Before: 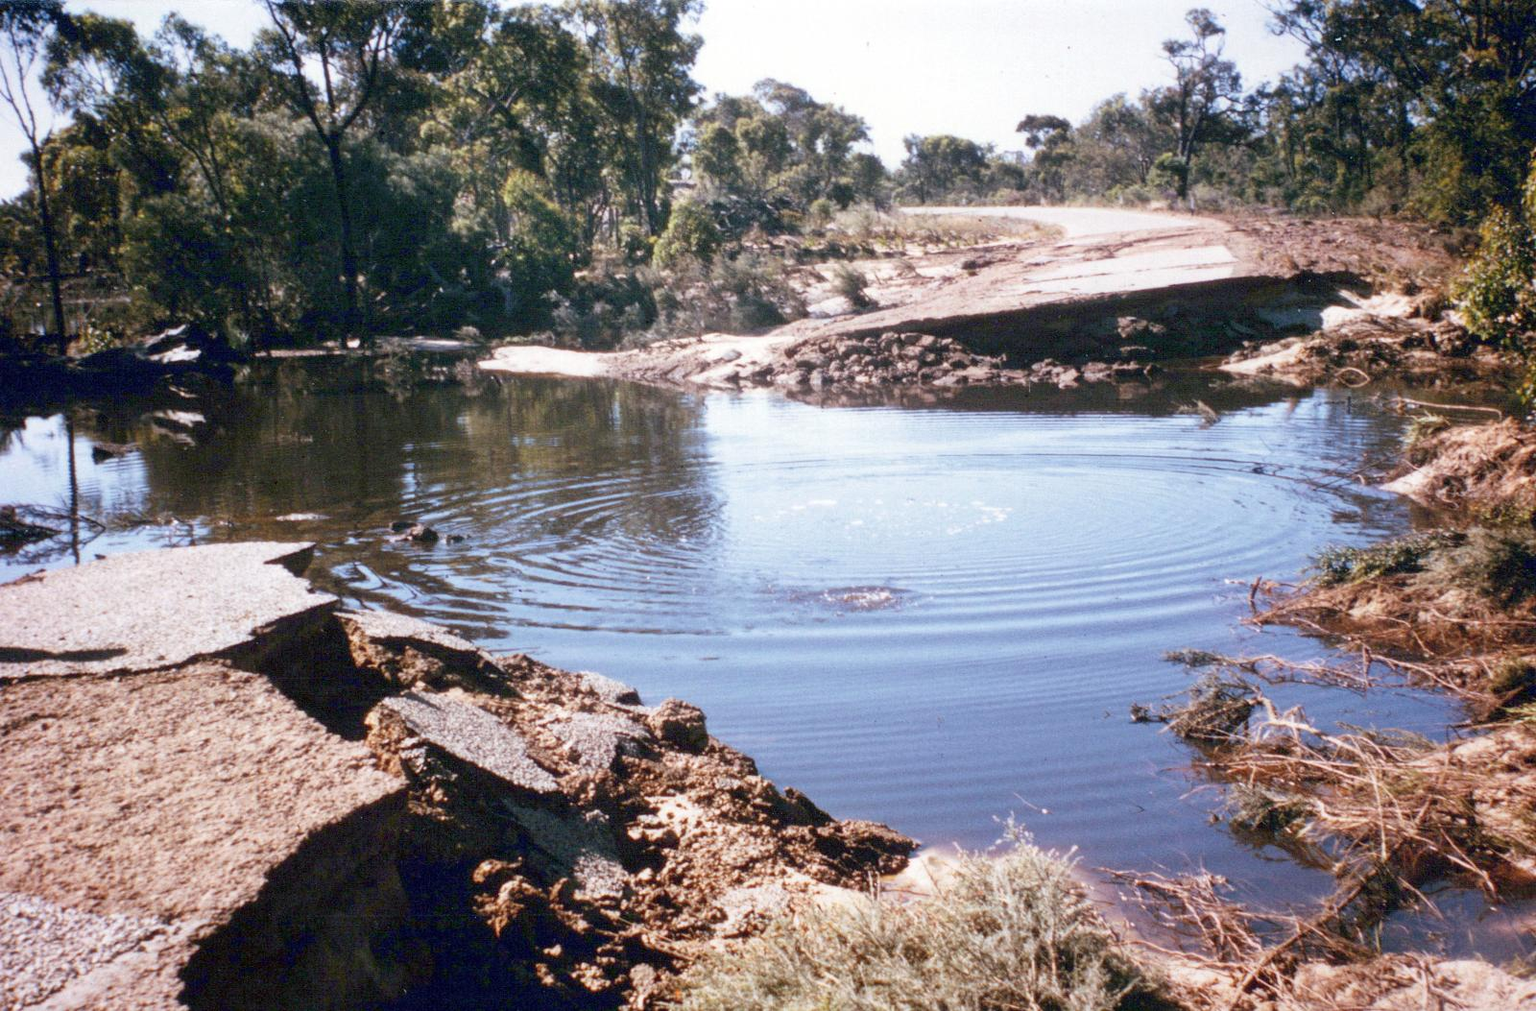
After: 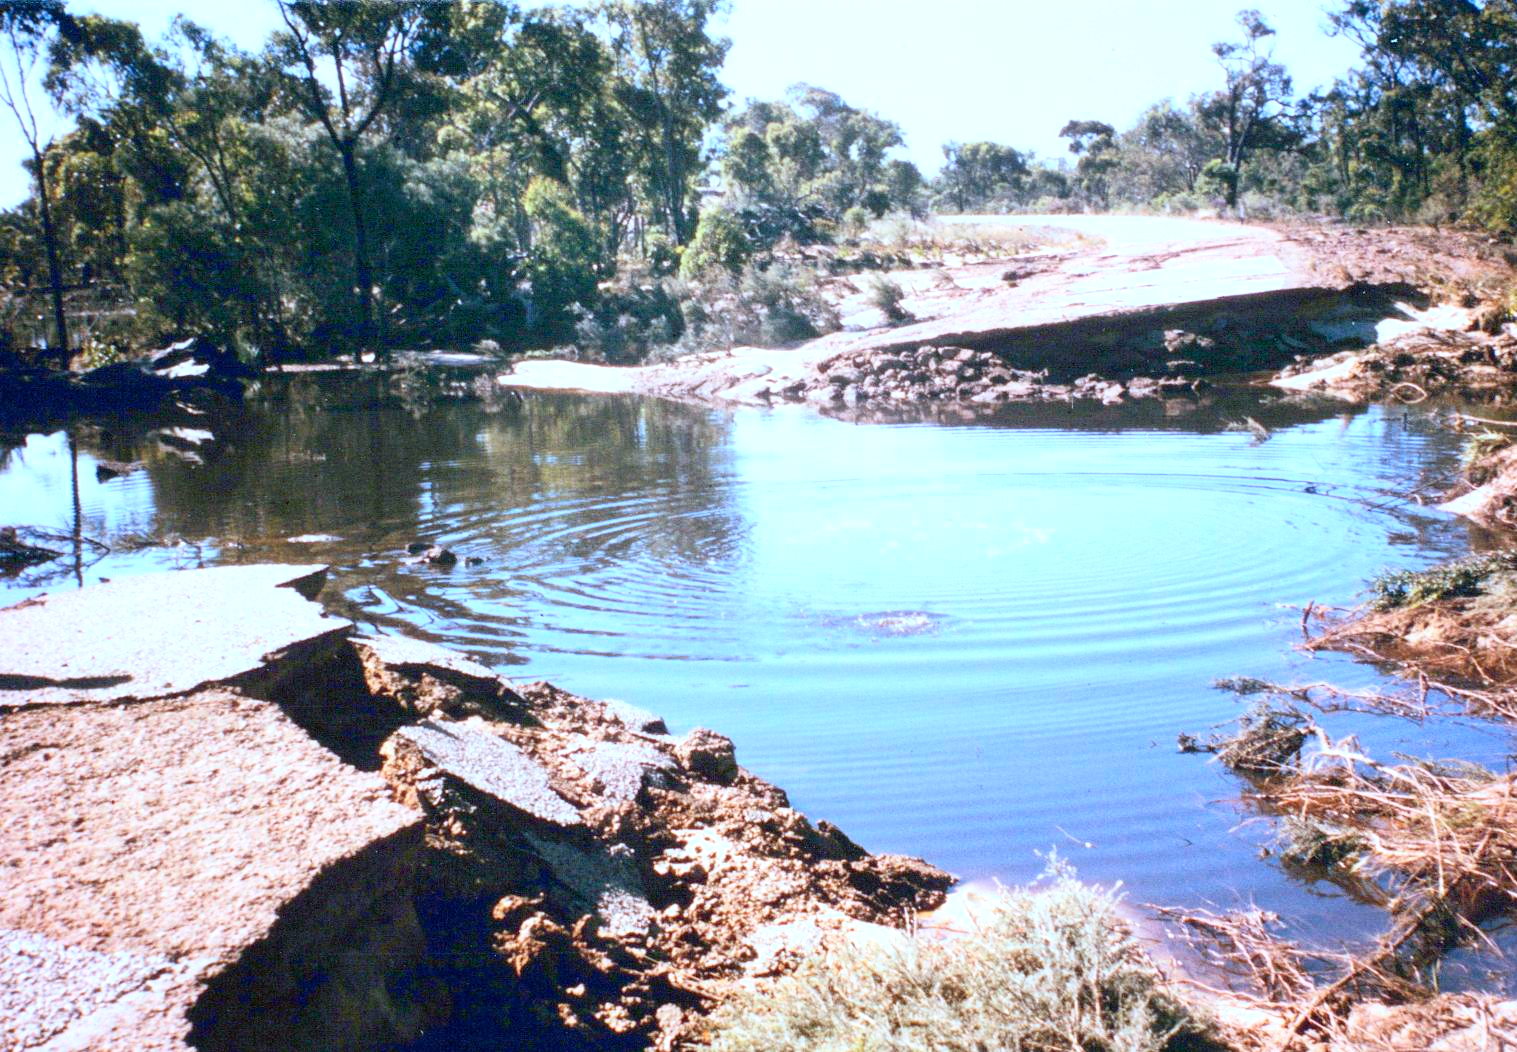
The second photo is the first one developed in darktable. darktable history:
contrast brightness saturation: contrast 0.2, brightness 0.16, saturation 0.22
crop and rotate: right 5.167%
exposure: exposure 0.375 EV, compensate highlight preservation false
color calibration: illuminant F (fluorescent), F source F9 (Cool White Deluxe 4150 K) – high CRI, x 0.374, y 0.373, temperature 4158.34 K
